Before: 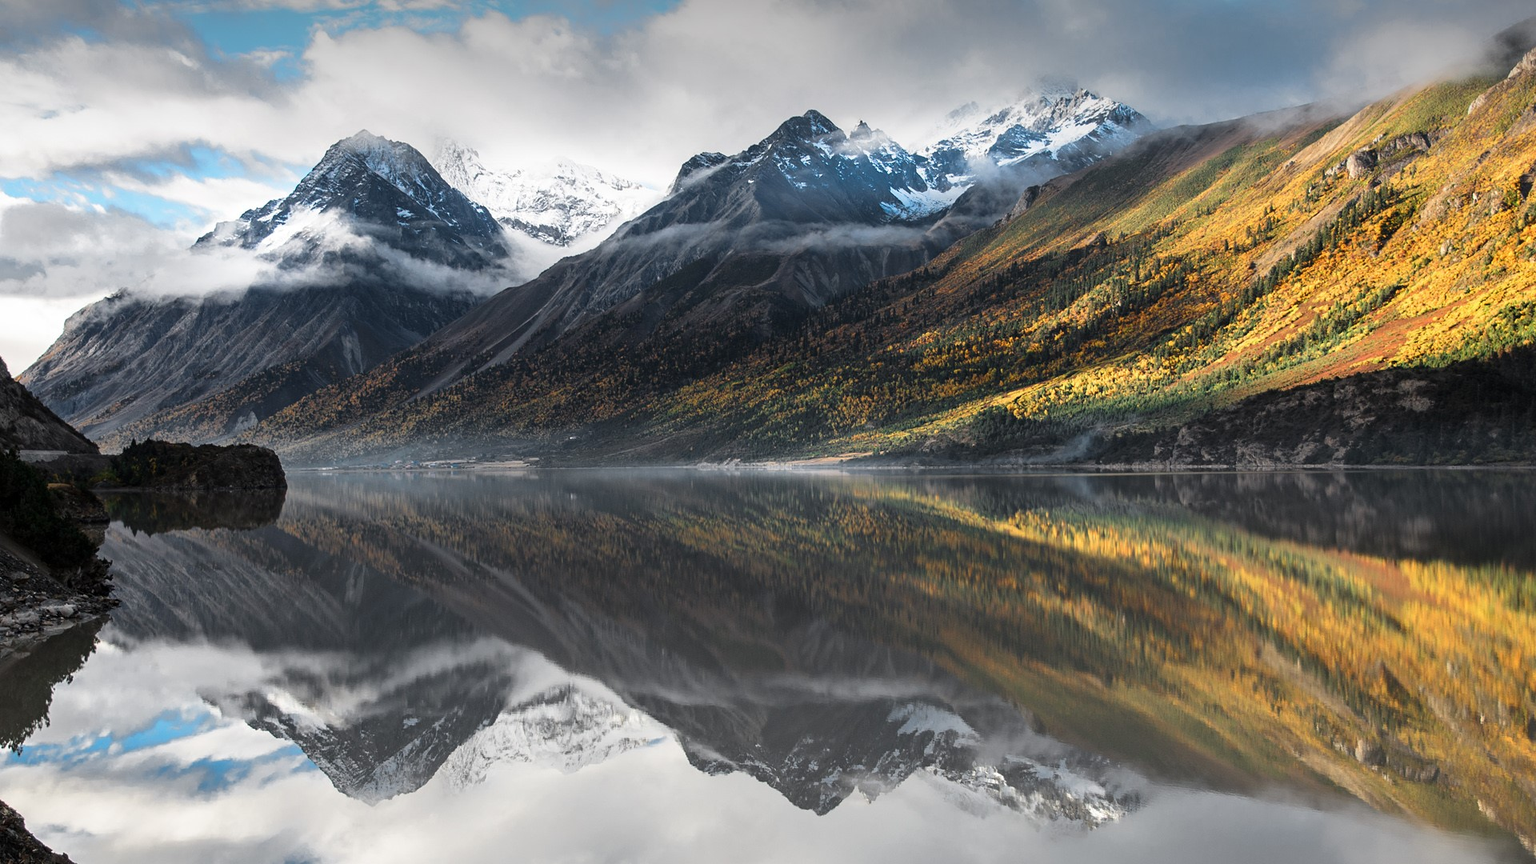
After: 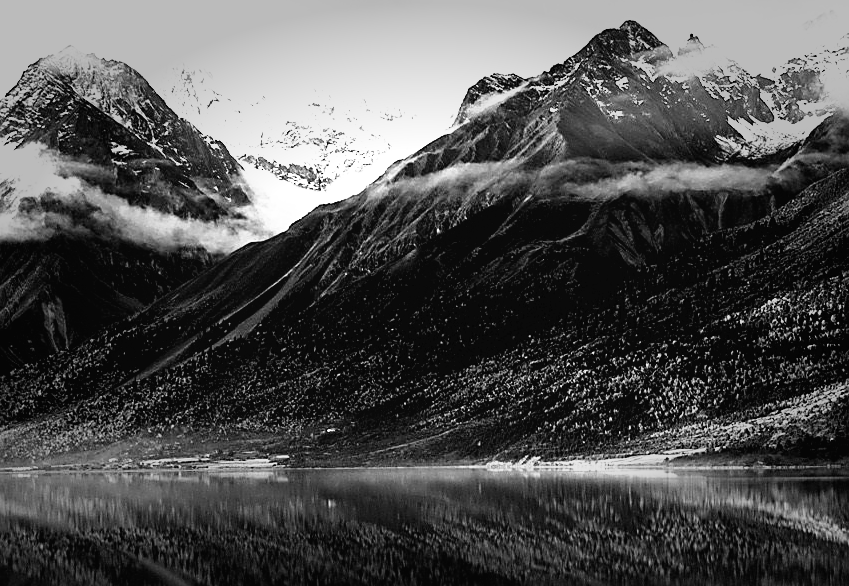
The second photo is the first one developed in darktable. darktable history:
filmic rgb: black relative exposure -5.1 EV, white relative exposure 3.54 EV, hardness 3.17, contrast 1.487, highlights saturation mix -48.87%
crop: left 20.075%, top 10.838%, right 35.699%, bottom 34.856%
color calibration: output gray [0.22, 0.42, 0.37, 0], illuminant same as pipeline (D50), adaptation XYZ, x 0.345, y 0.357, temperature 5003.1 K
sharpen: on, module defaults
tone curve: curves: ch0 [(0, 0) (0.003, 0.028) (0.011, 0.028) (0.025, 0.026) (0.044, 0.036) (0.069, 0.06) (0.1, 0.101) (0.136, 0.15) (0.177, 0.203) (0.224, 0.271) (0.277, 0.345) (0.335, 0.422) (0.399, 0.515) (0.468, 0.611) (0.543, 0.716) (0.623, 0.826) (0.709, 0.942) (0.801, 0.992) (0.898, 1) (1, 1)], color space Lab, independent channels, preserve colors none
vignetting: fall-off start 49.2%, saturation 0.034, automatic ratio true, width/height ratio 1.287
